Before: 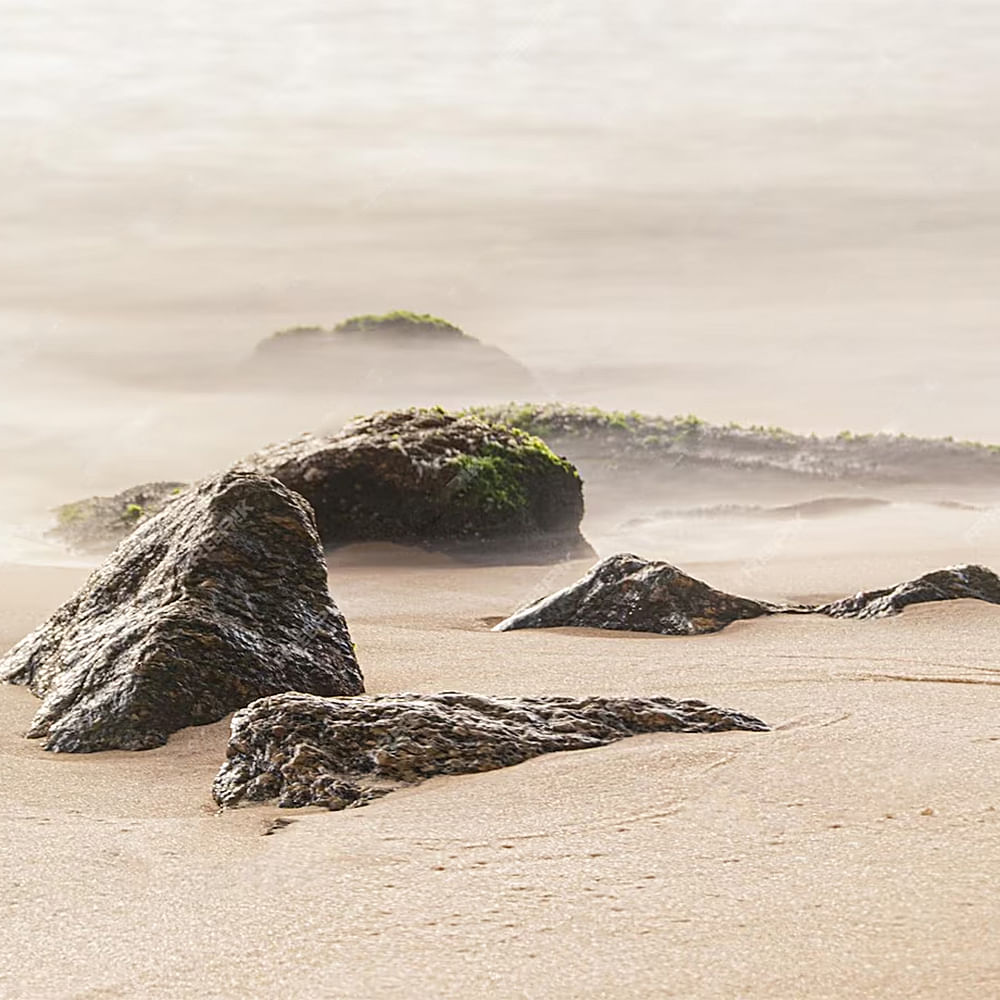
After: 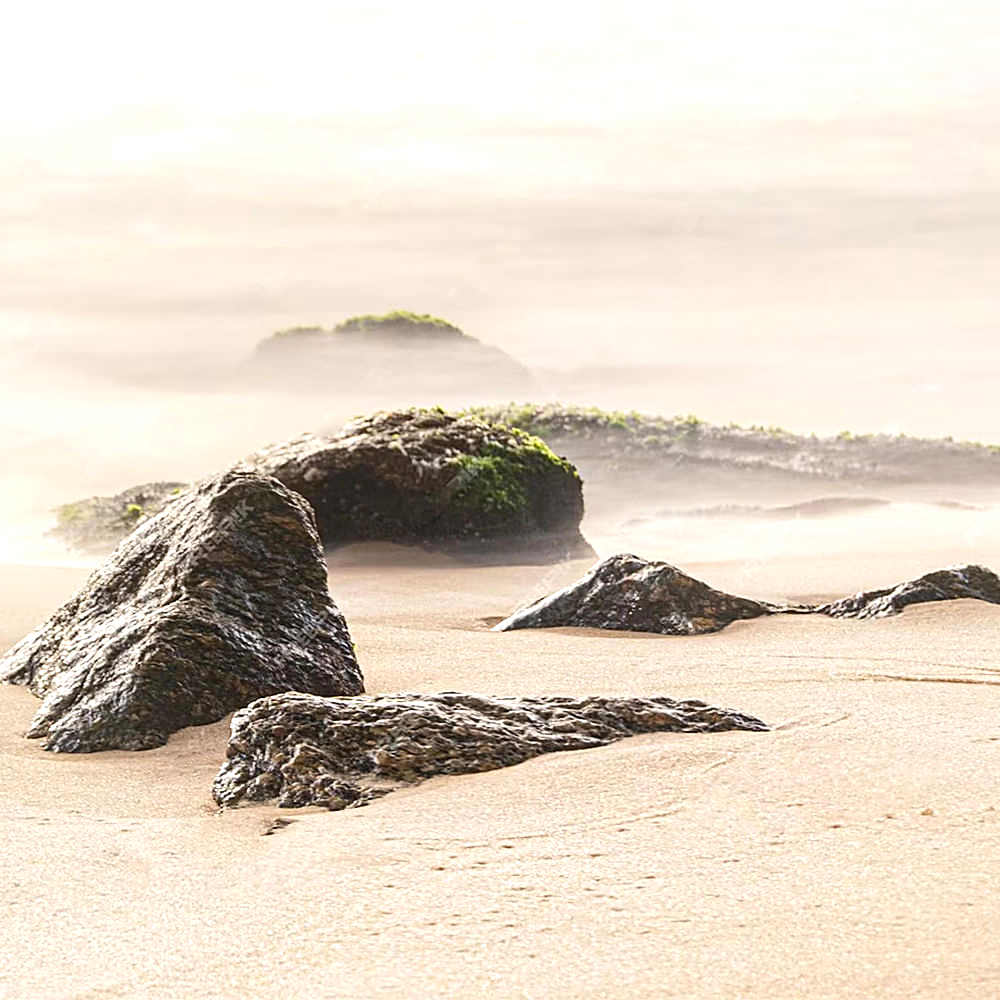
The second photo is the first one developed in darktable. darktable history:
contrast brightness saturation: contrast 0.08, saturation 0.02
exposure: exposure 0.376 EV, compensate highlight preservation false
